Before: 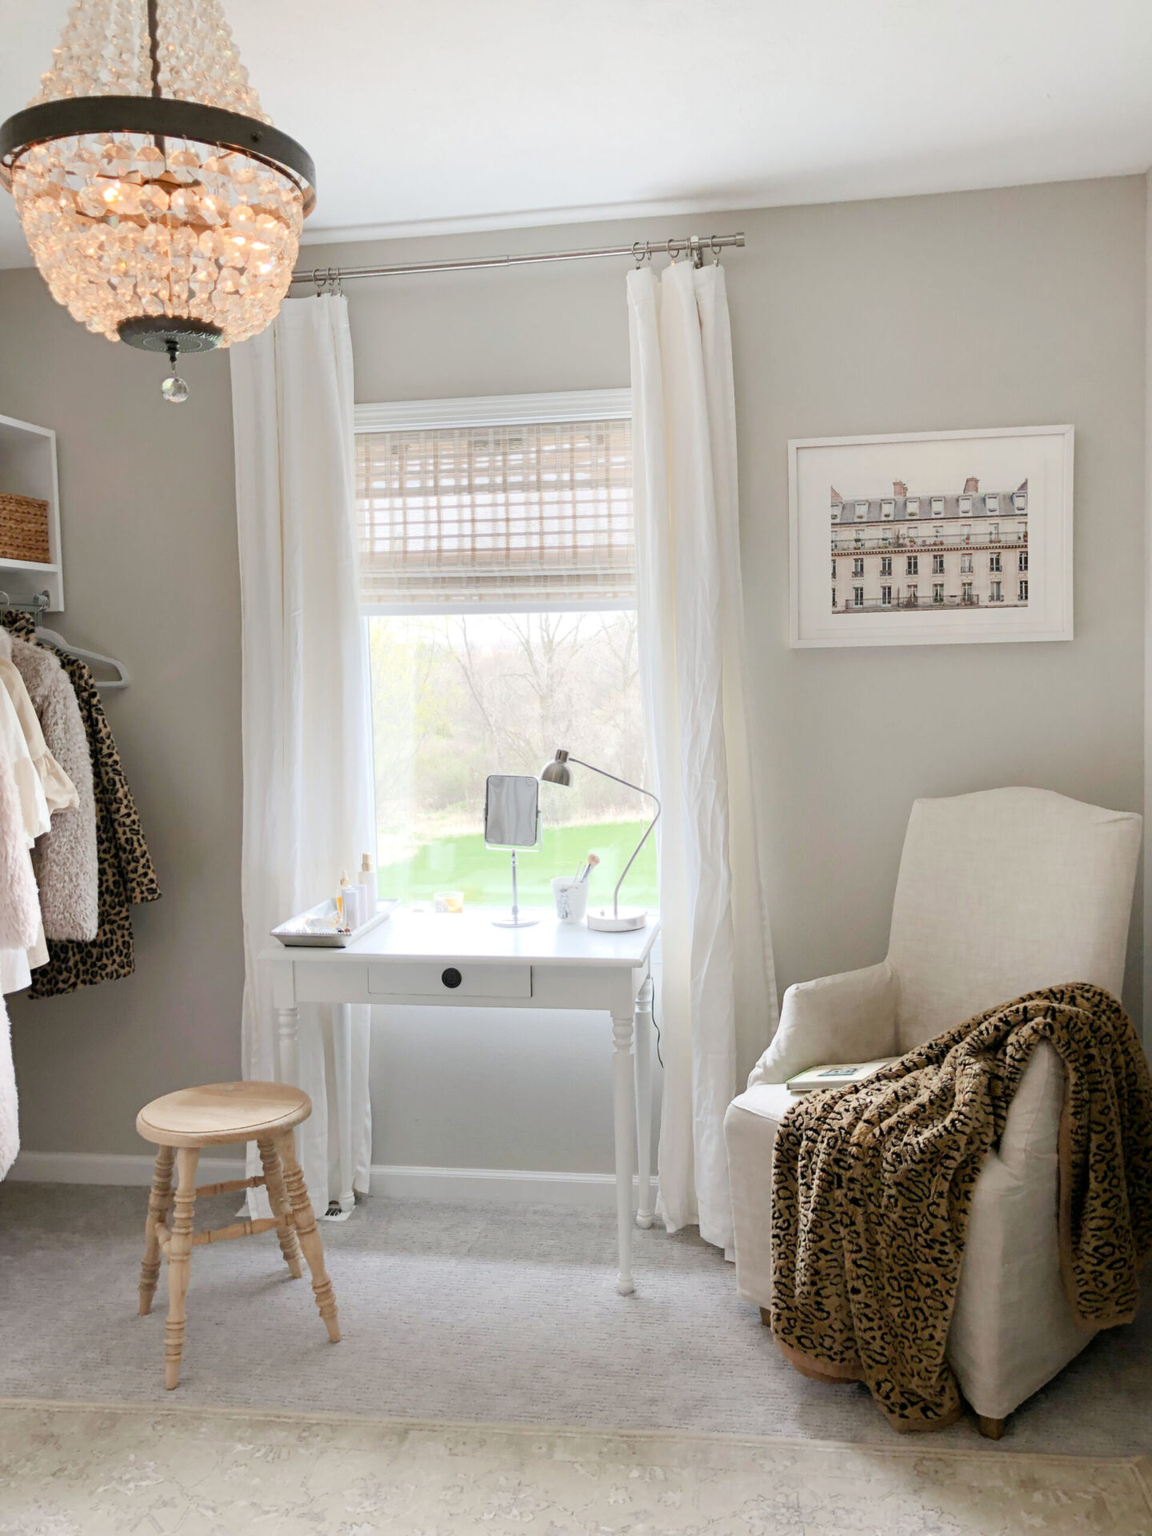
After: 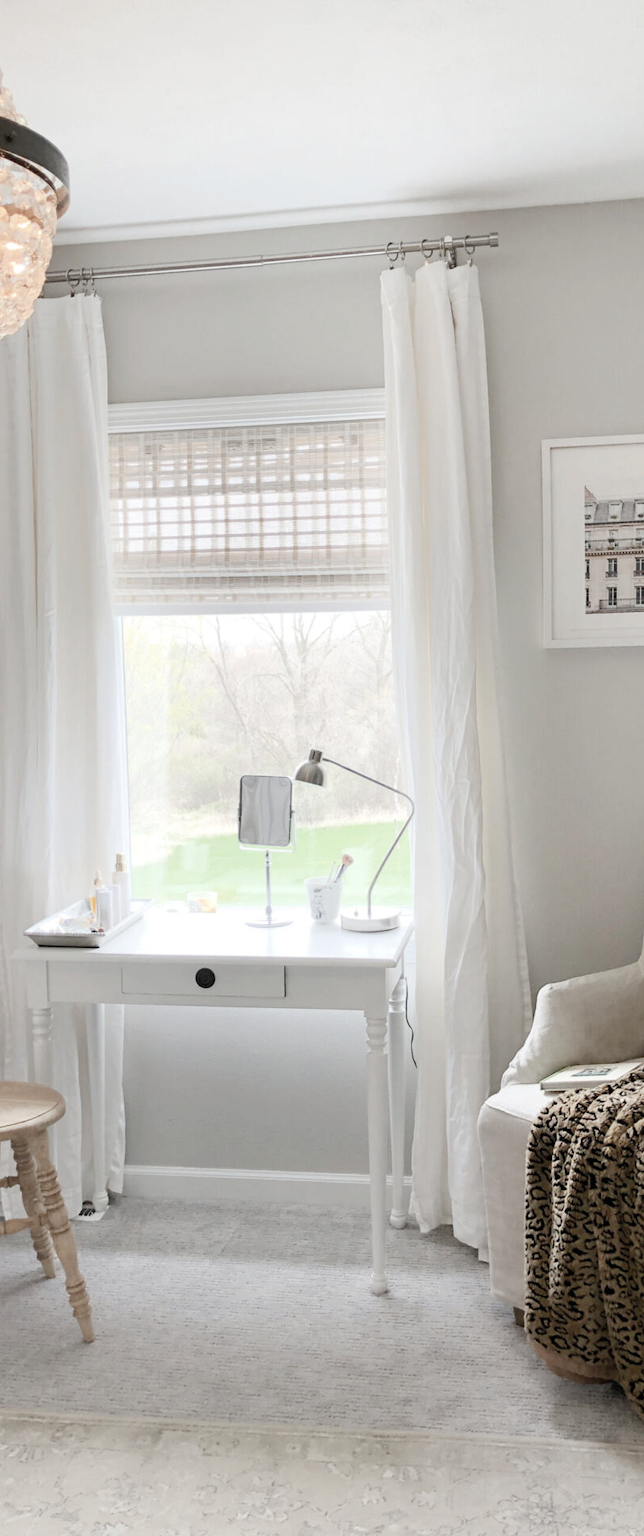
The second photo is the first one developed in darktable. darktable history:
crop: left 21.406%, right 22.671%
contrast brightness saturation: contrast 0.097, saturation -0.369
